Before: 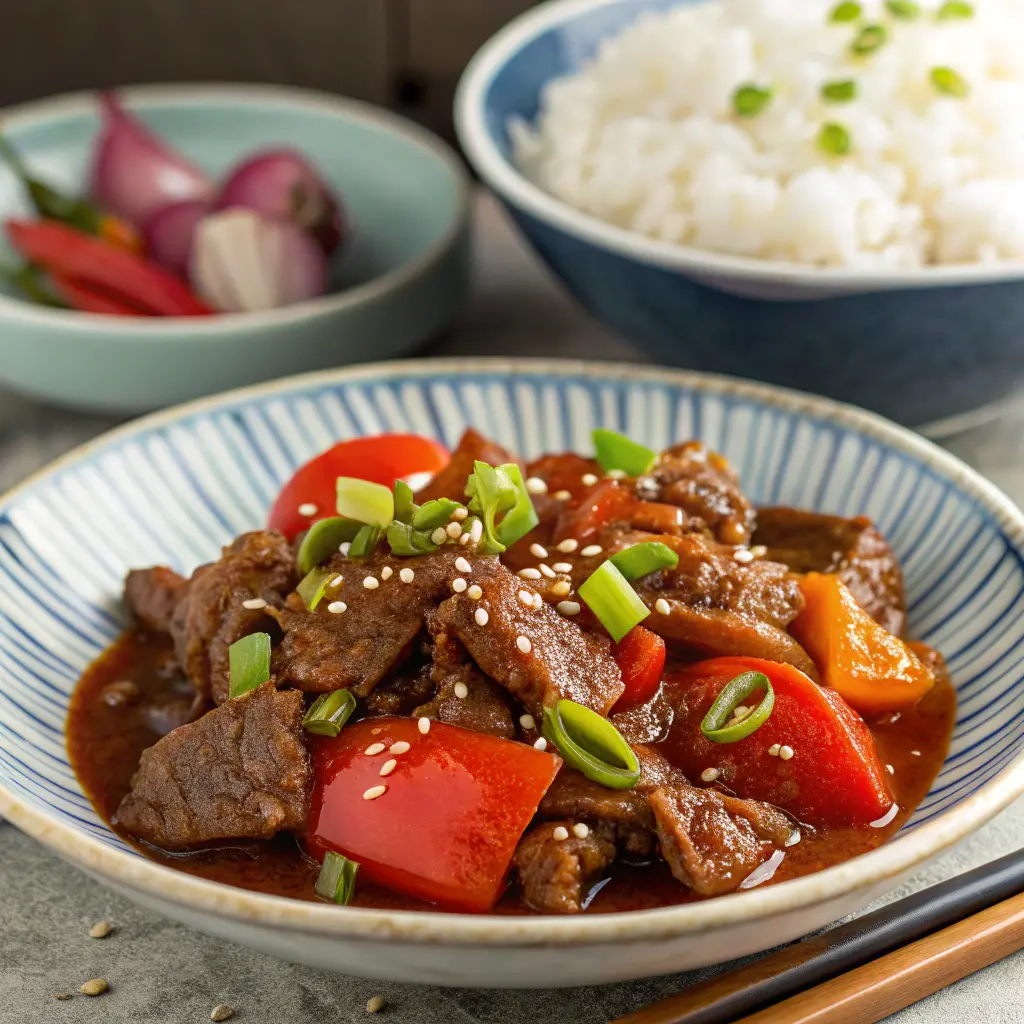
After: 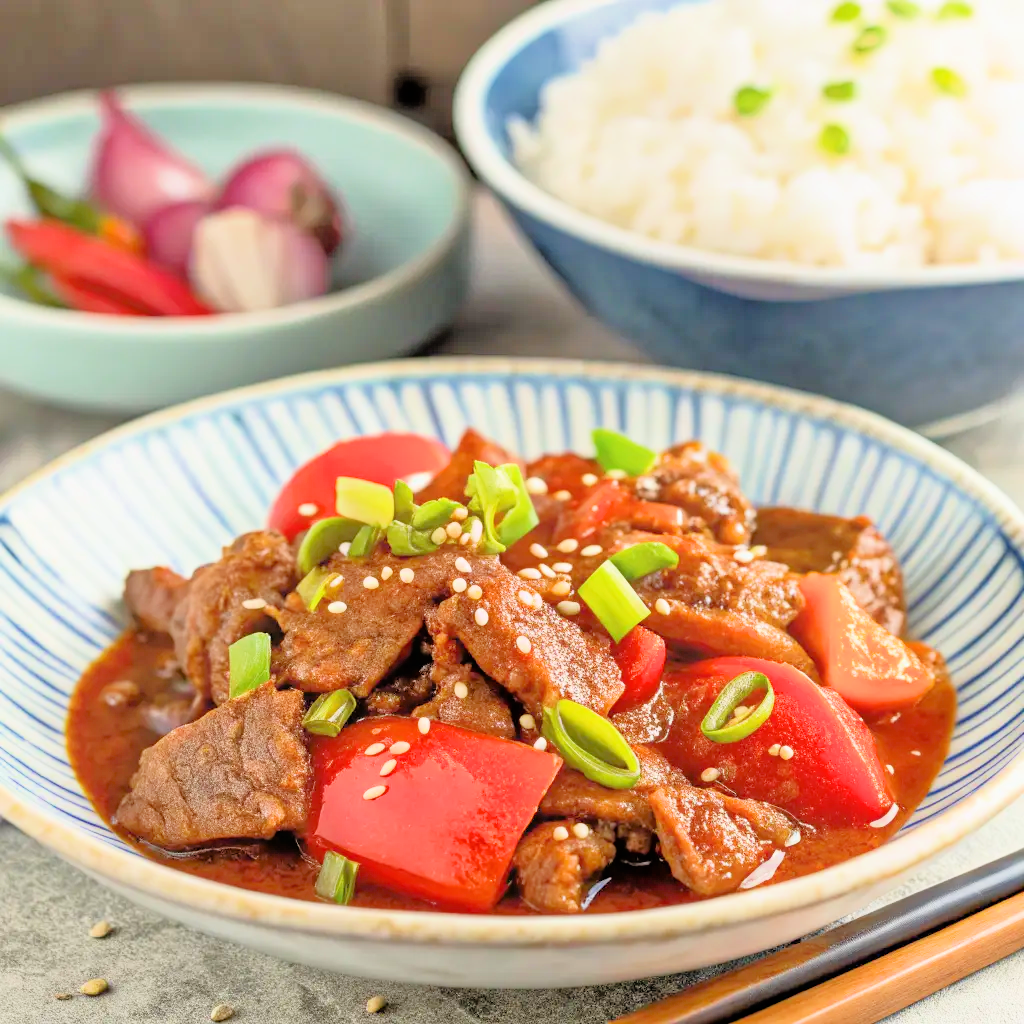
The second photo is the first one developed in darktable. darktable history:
tone equalizer: -7 EV 0.15 EV, -6 EV 0.6 EV, -5 EV 1.15 EV, -4 EV 1.33 EV, -3 EV 1.15 EV, -2 EV 0.6 EV, -1 EV 0.15 EV, mask exposure compensation -0.5 EV
exposure: black level correction 0, exposure 1.2 EV, compensate highlight preservation false
filmic rgb: threshold 3 EV, hardness 4.17, latitude 50%, contrast 1.1, preserve chrominance max RGB, color science v6 (2022), contrast in shadows safe, contrast in highlights safe, enable highlight reconstruction true
